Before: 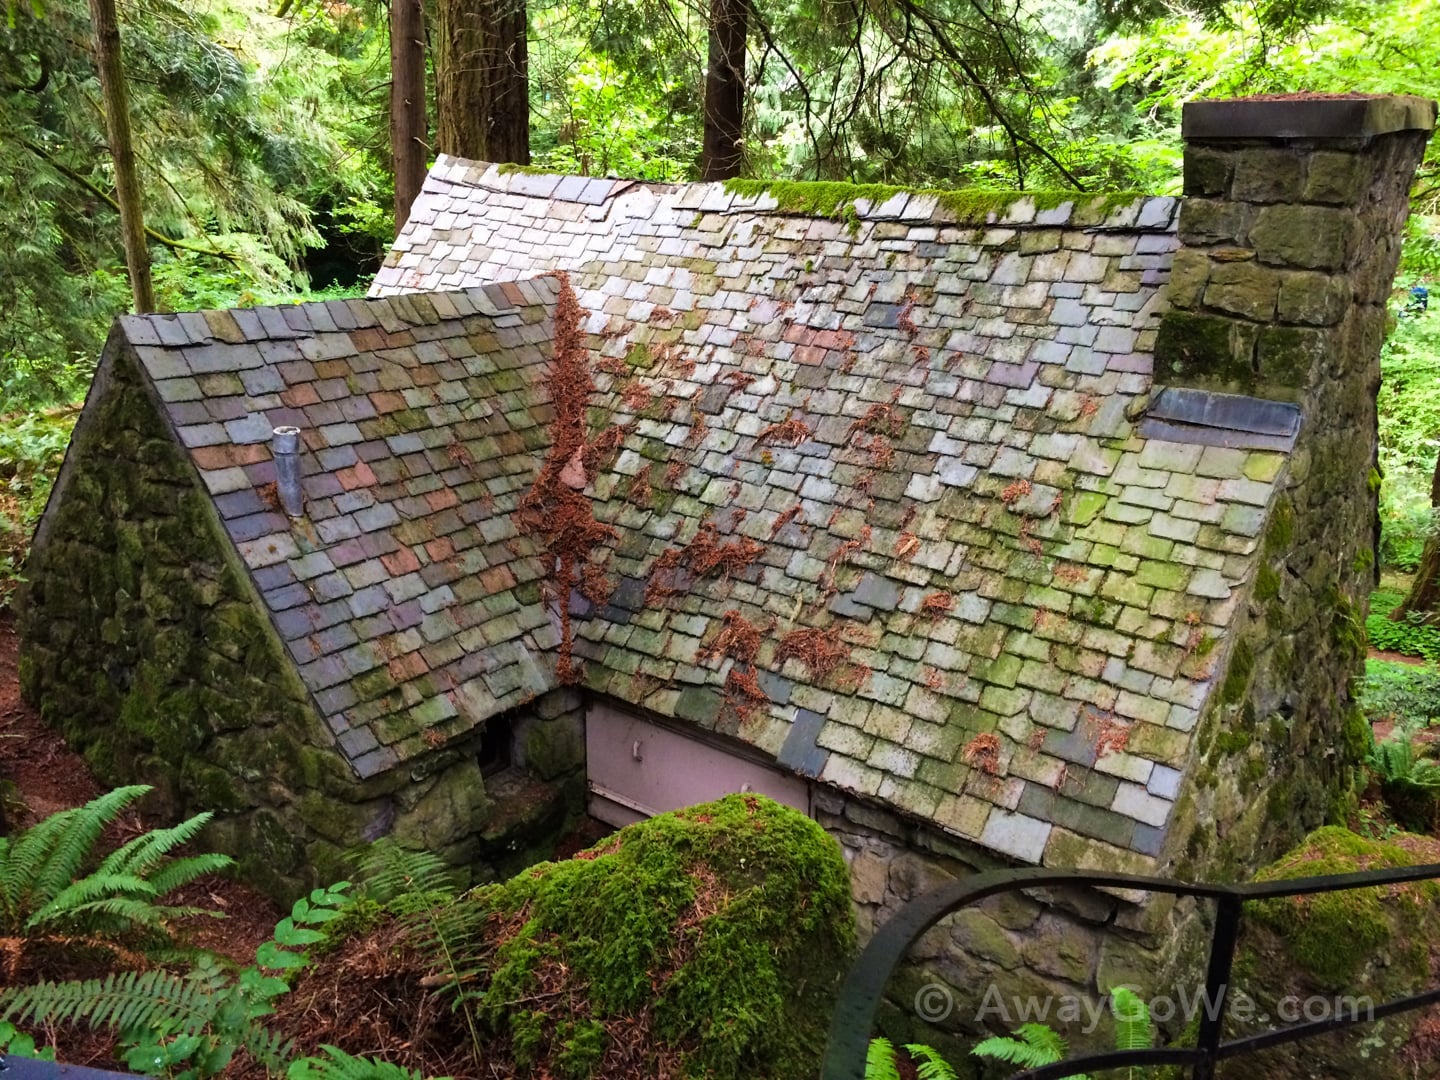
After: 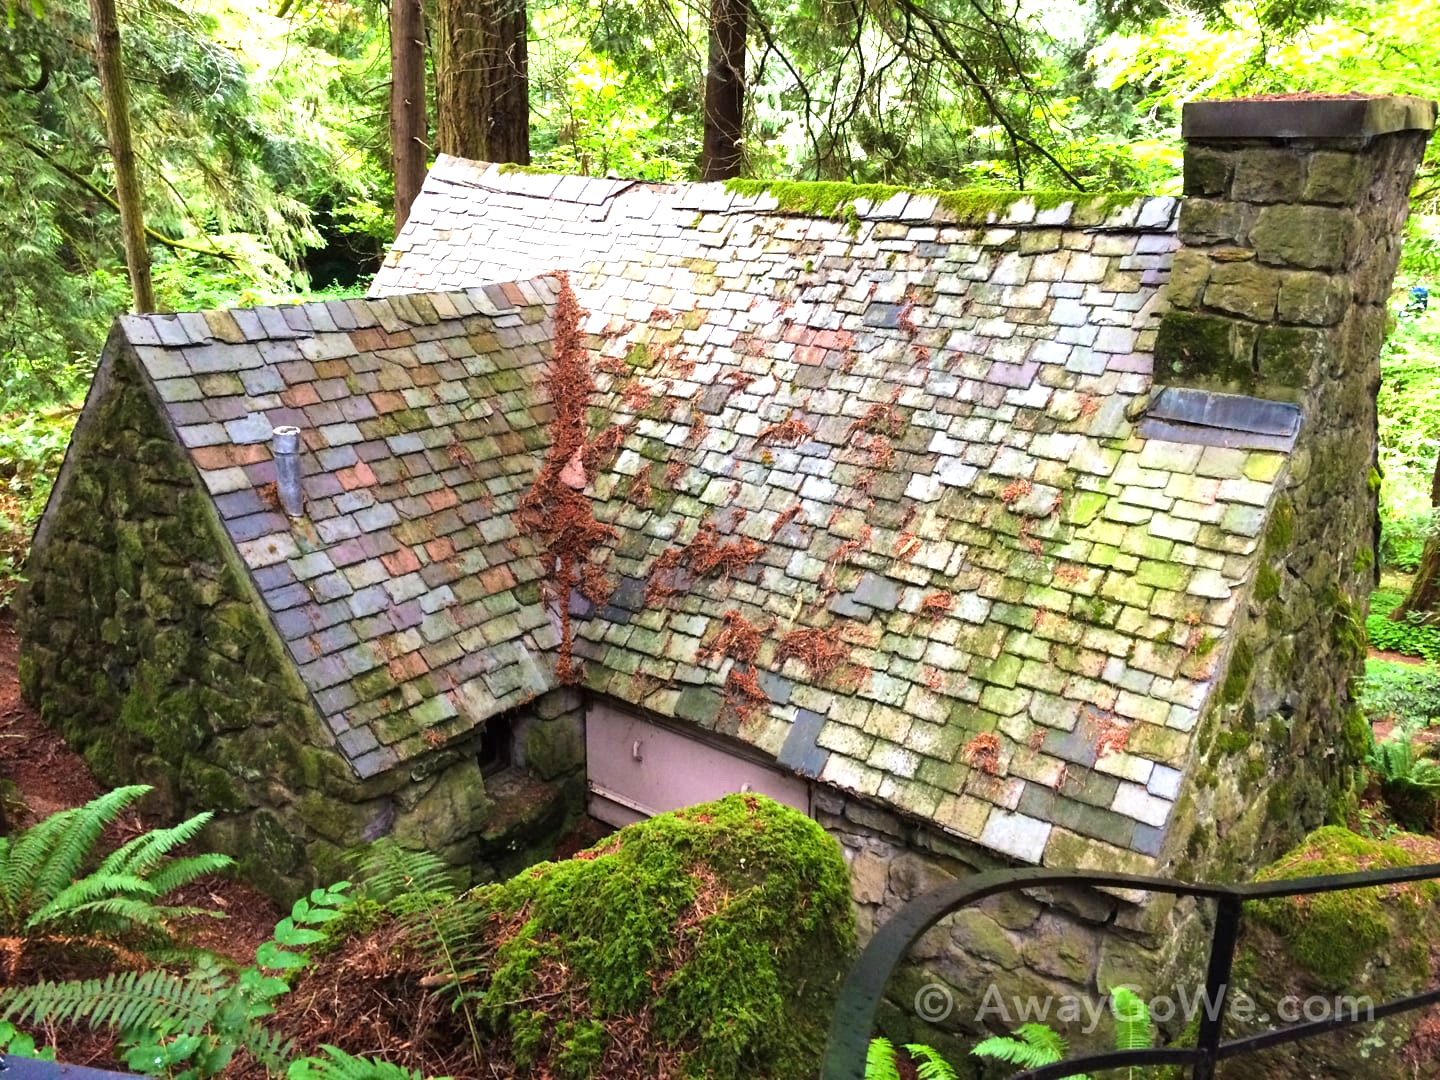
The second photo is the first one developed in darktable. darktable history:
exposure: black level correction 0, exposure 0.898 EV, compensate highlight preservation false
